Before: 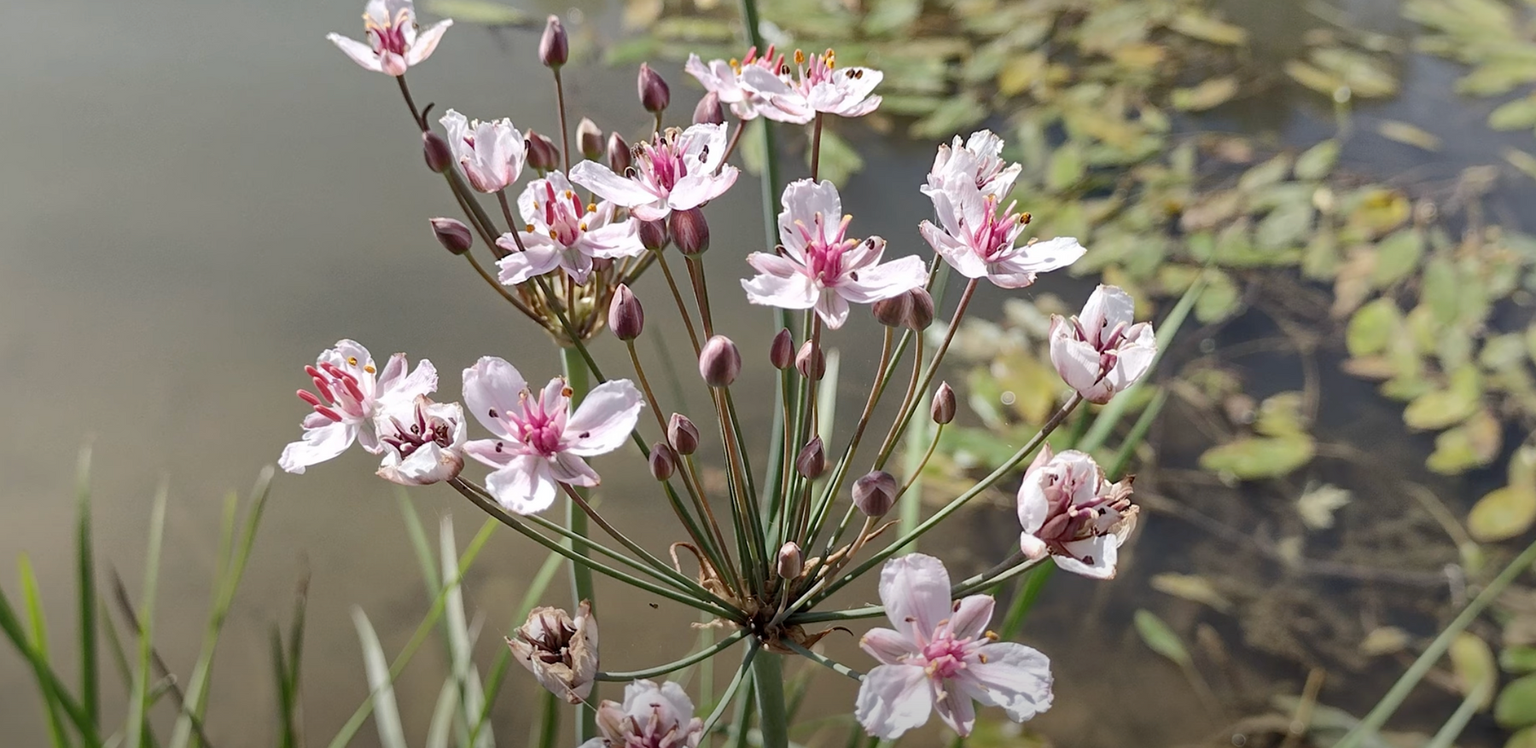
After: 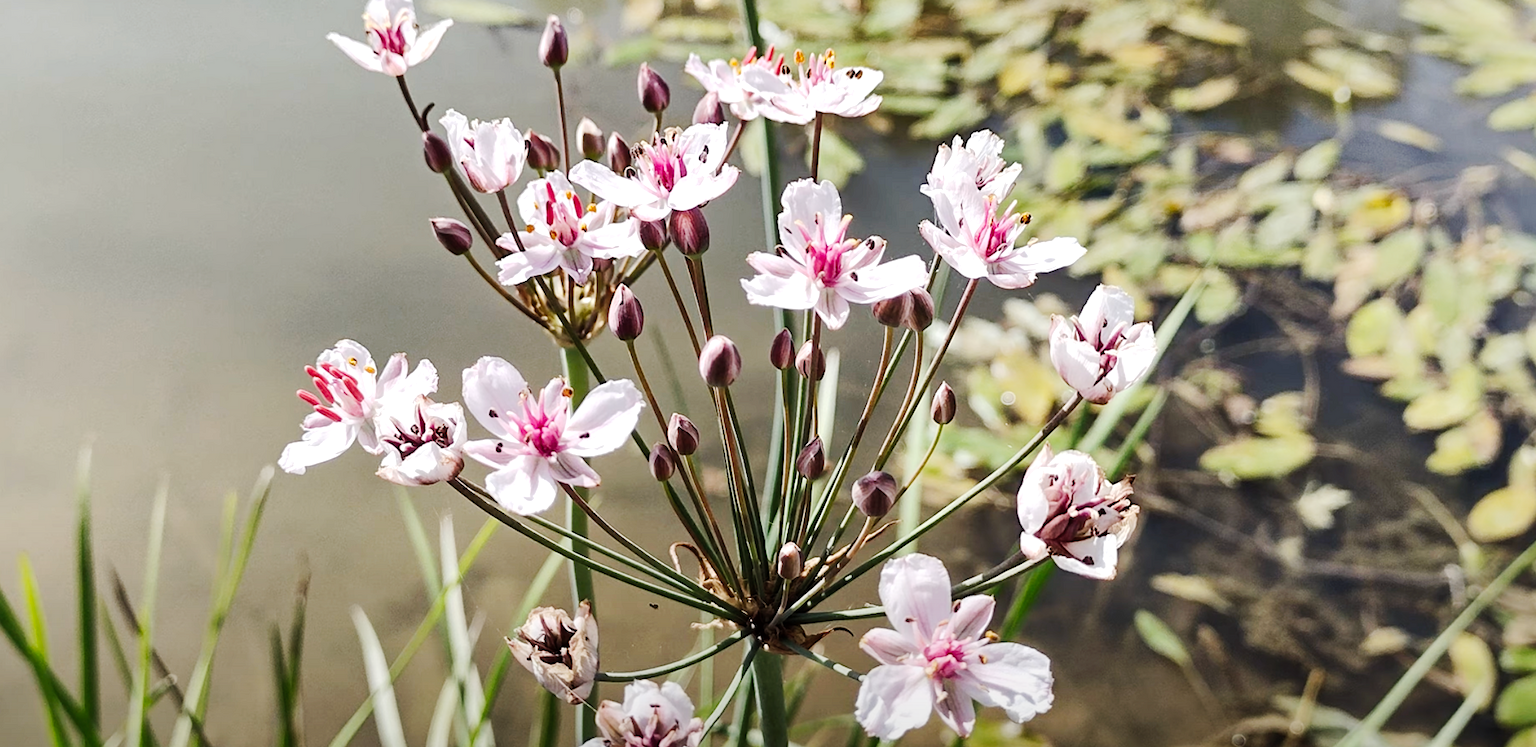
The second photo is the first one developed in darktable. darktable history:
crop: bottom 0.071%
tone curve: curves: ch0 [(0, 0) (0.003, 0.002) (0.011, 0.009) (0.025, 0.019) (0.044, 0.031) (0.069, 0.04) (0.1, 0.059) (0.136, 0.092) (0.177, 0.134) (0.224, 0.192) (0.277, 0.262) (0.335, 0.348) (0.399, 0.446) (0.468, 0.554) (0.543, 0.646) (0.623, 0.731) (0.709, 0.807) (0.801, 0.867) (0.898, 0.931) (1, 1)], preserve colors none
tone equalizer: -8 EV -0.417 EV, -7 EV -0.389 EV, -6 EV -0.333 EV, -5 EV -0.222 EV, -3 EV 0.222 EV, -2 EV 0.333 EV, -1 EV 0.389 EV, +0 EV 0.417 EV, edges refinement/feathering 500, mask exposure compensation -1.57 EV, preserve details no
